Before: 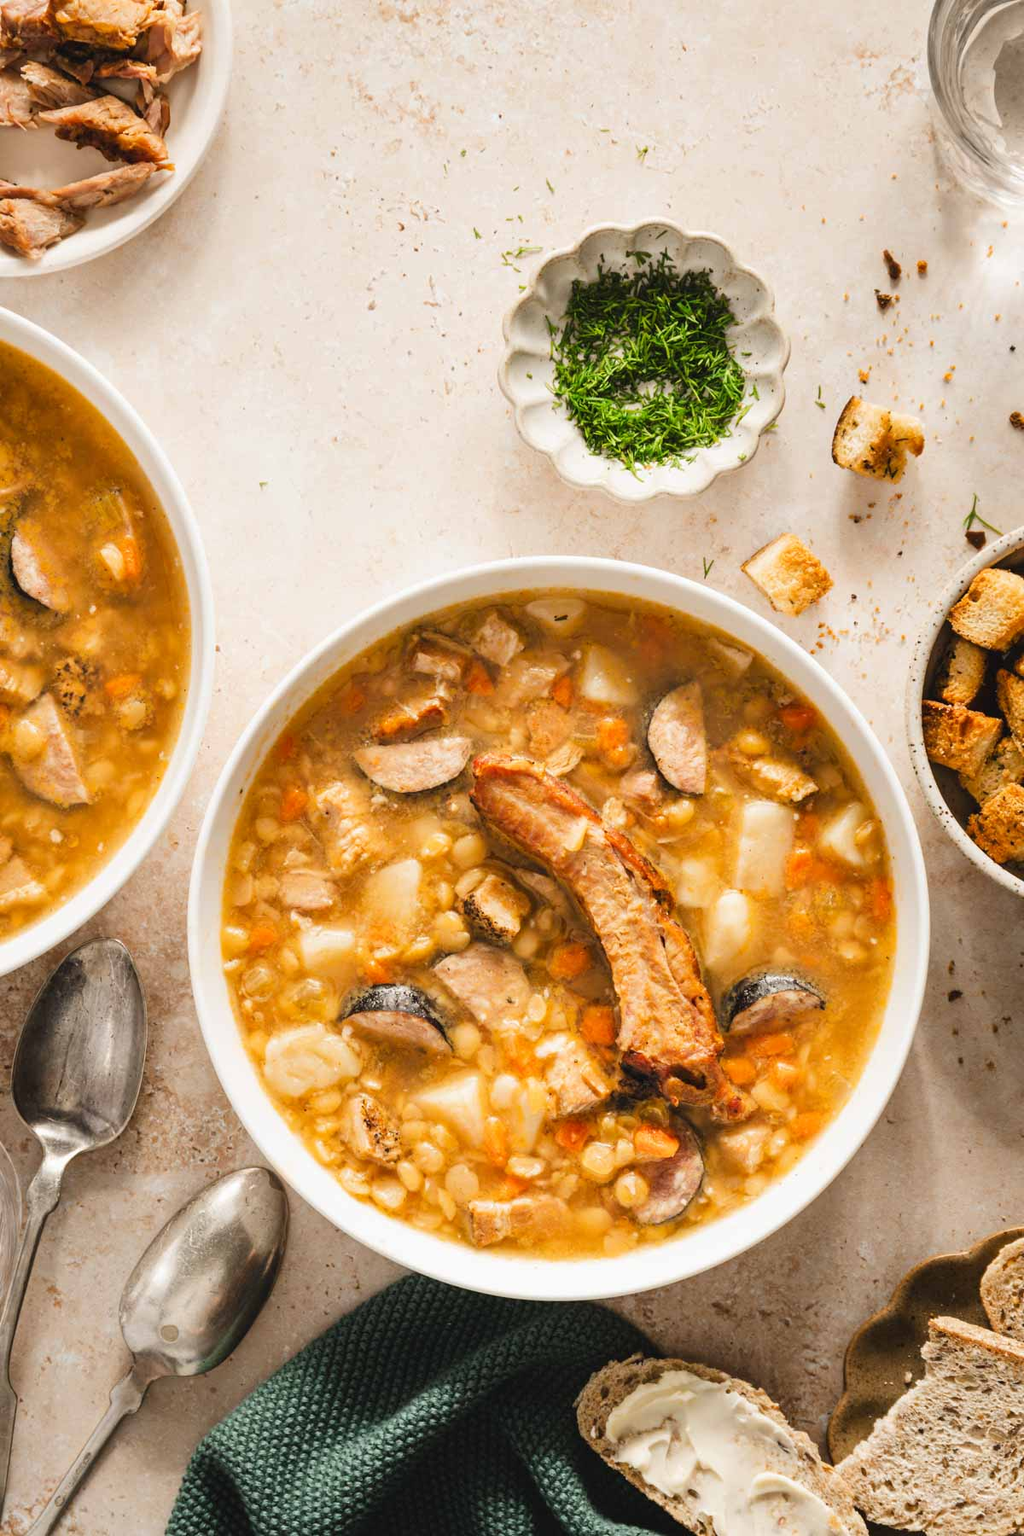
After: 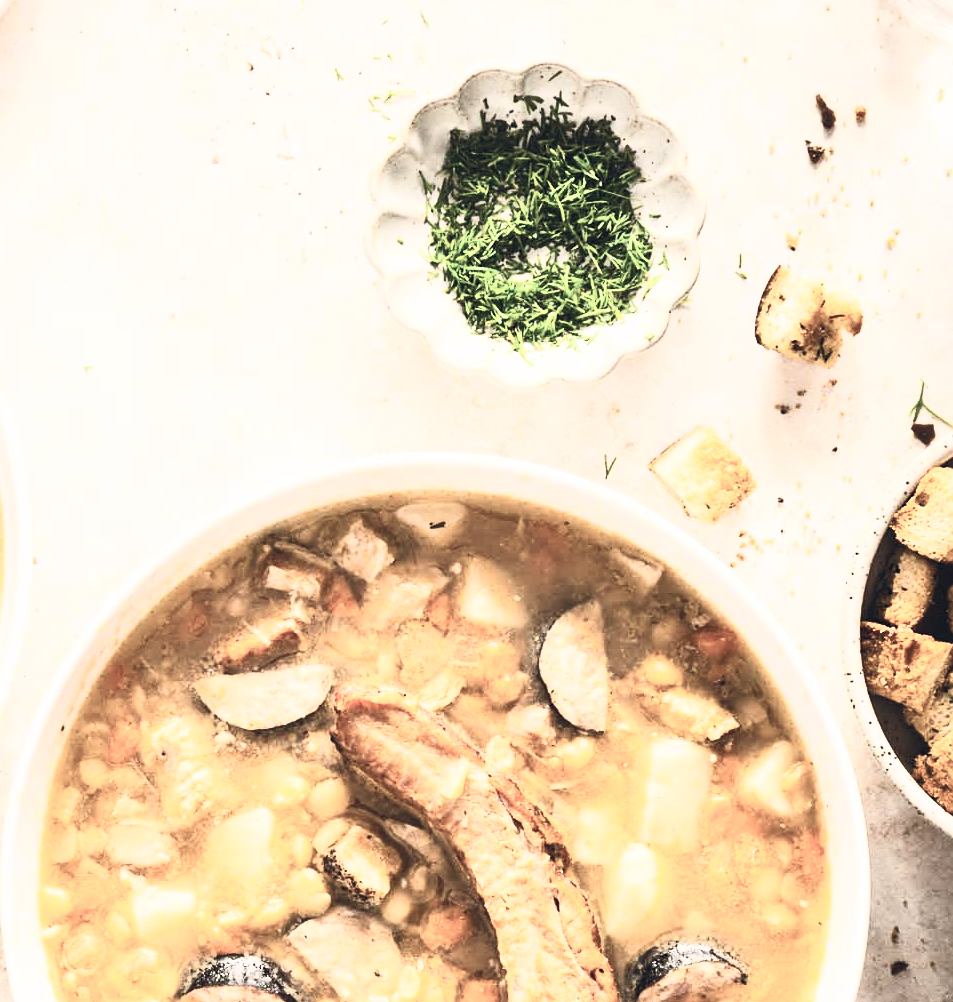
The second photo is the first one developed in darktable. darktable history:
crop: left 18.38%, top 11.092%, right 2.134%, bottom 33.217%
contrast brightness saturation: contrast 0.57, brightness 0.57, saturation -0.34
color balance rgb: shadows lift › chroma 3.88%, shadows lift › hue 88.52°, power › hue 214.65°, global offset › chroma 0.1%, global offset › hue 252.4°, contrast 4.45%
sharpen: amount 0.2
